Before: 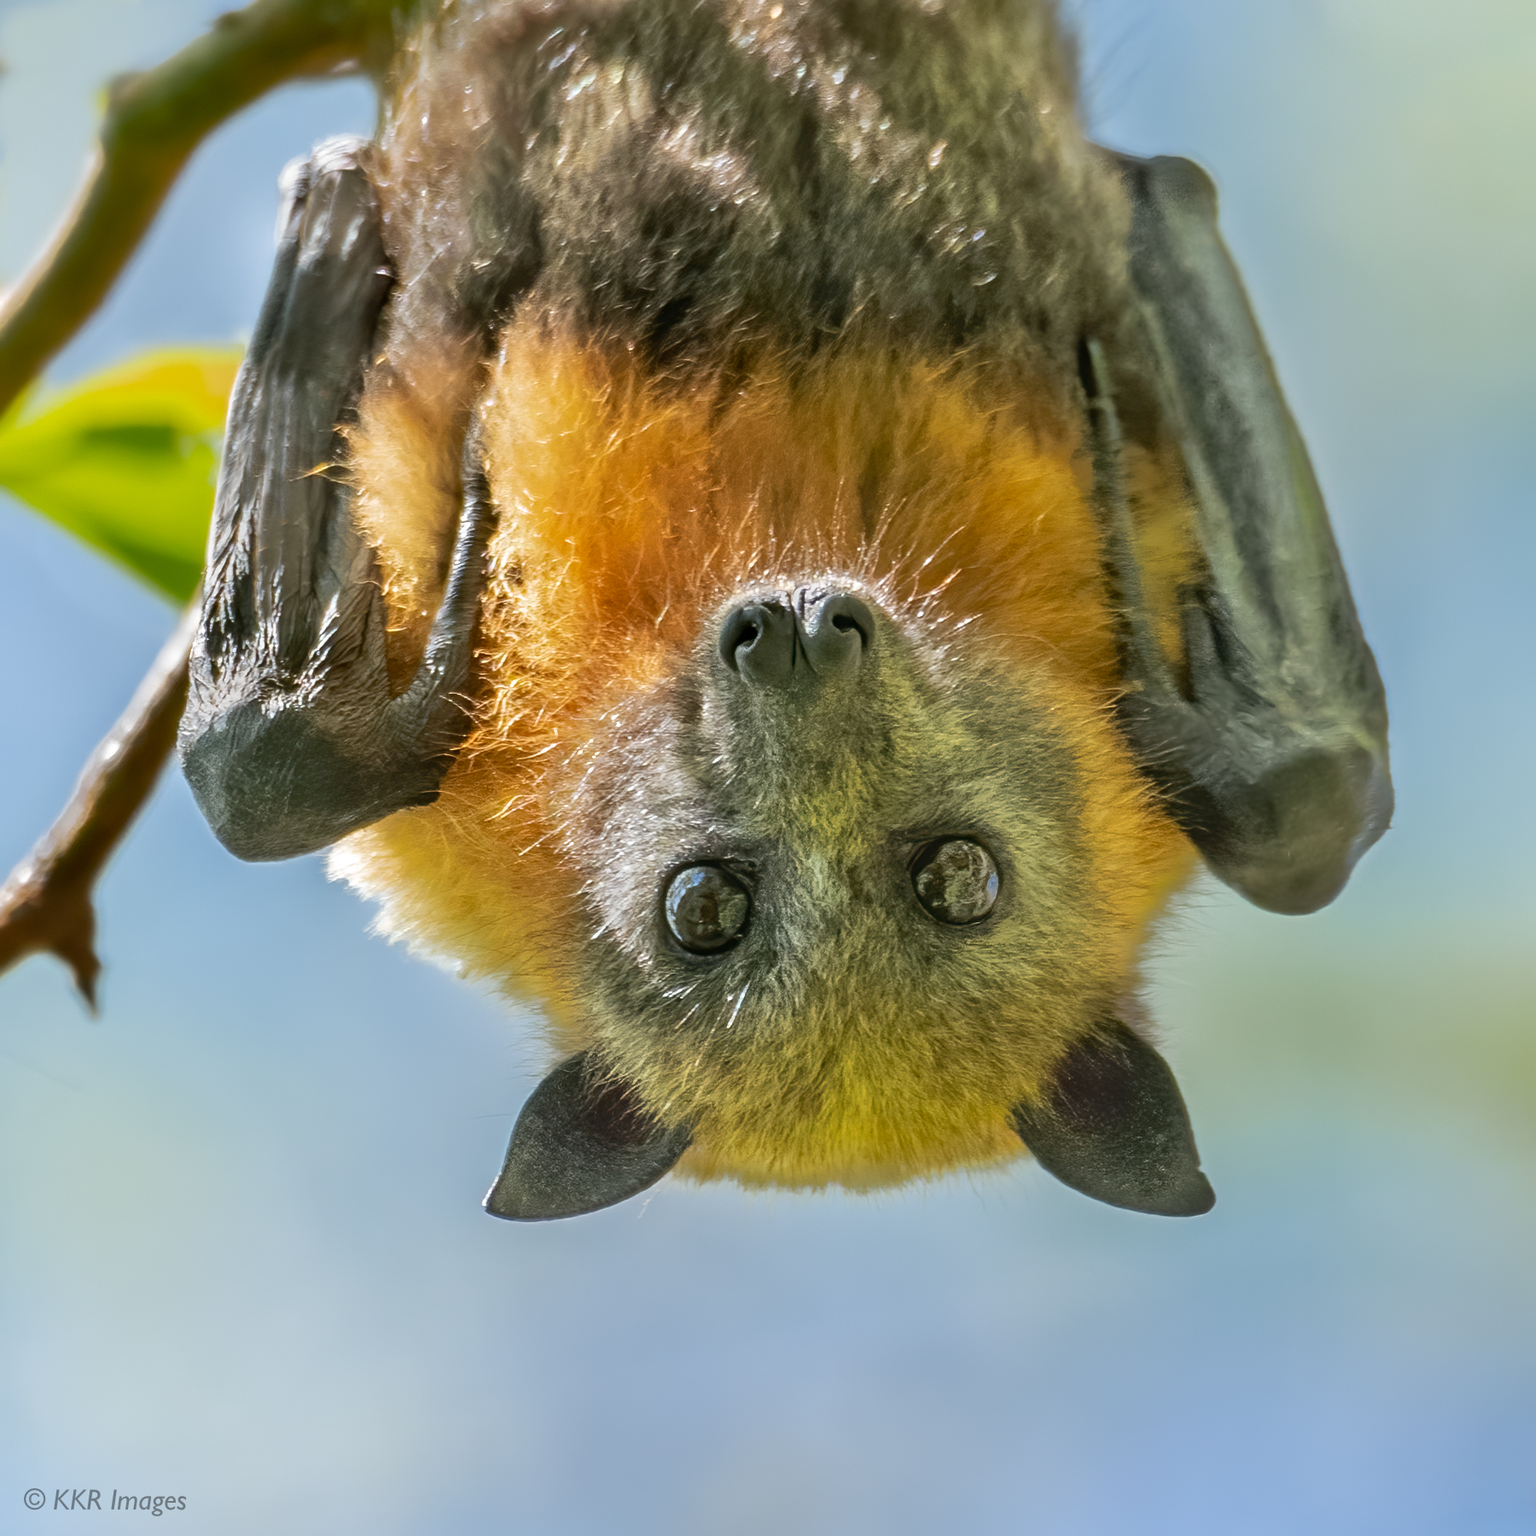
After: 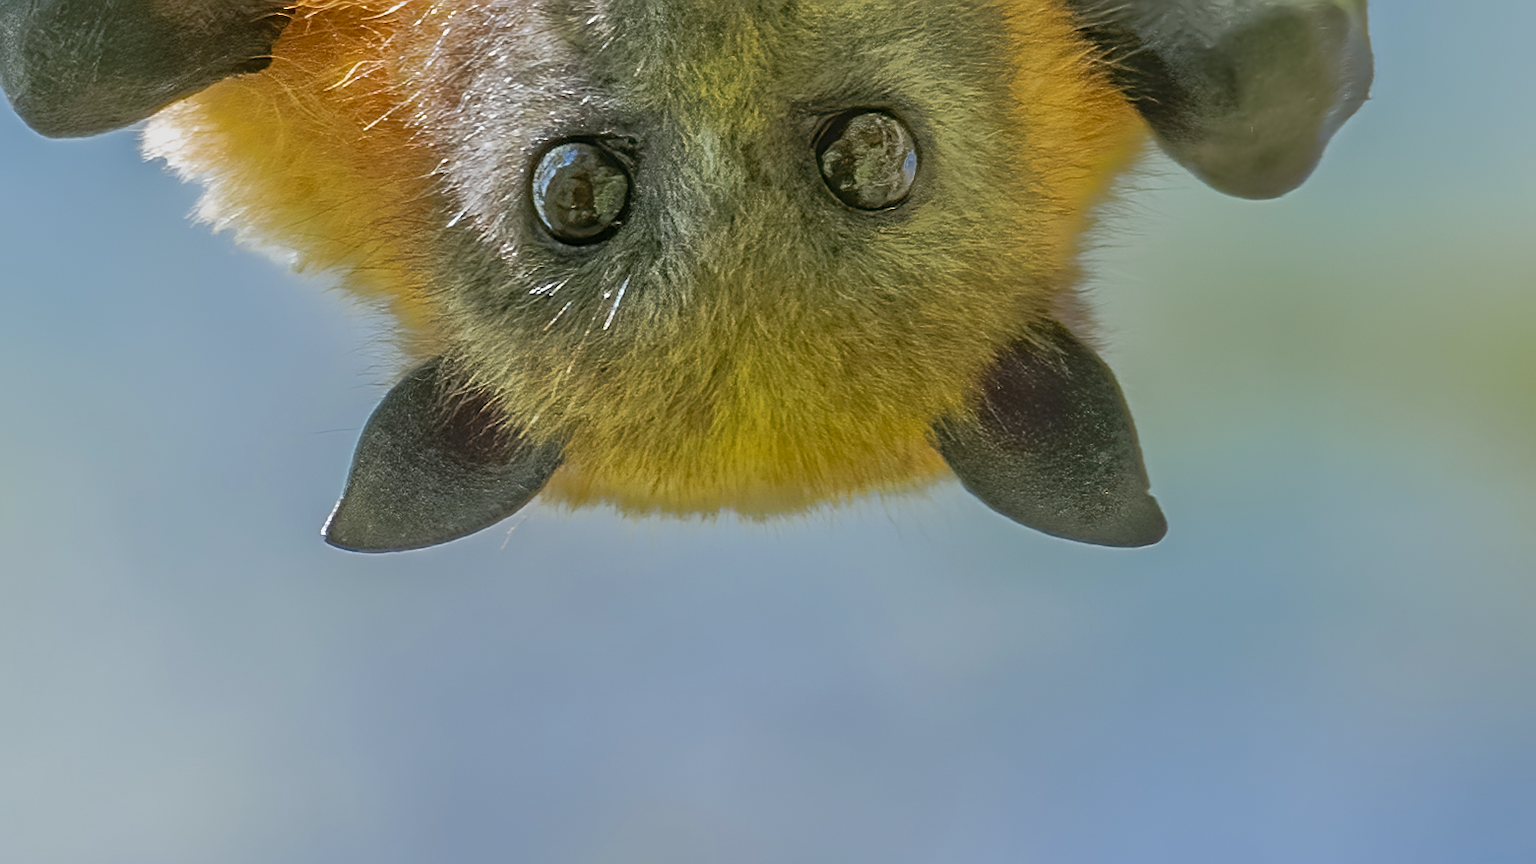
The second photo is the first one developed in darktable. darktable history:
crop and rotate: left 13.32%, top 48.366%, bottom 2.852%
tone equalizer: -8 EV 0.246 EV, -7 EV 0.415 EV, -6 EV 0.414 EV, -5 EV 0.274 EV, -3 EV -0.28 EV, -2 EV -0.393 EV, -1 EV -0.429 EV, +0 EV -0.245 EV, edges refinement/feathering 500, mask exposure compensation -1.57 EV, preserve details no
sharpen: on, module defaults
